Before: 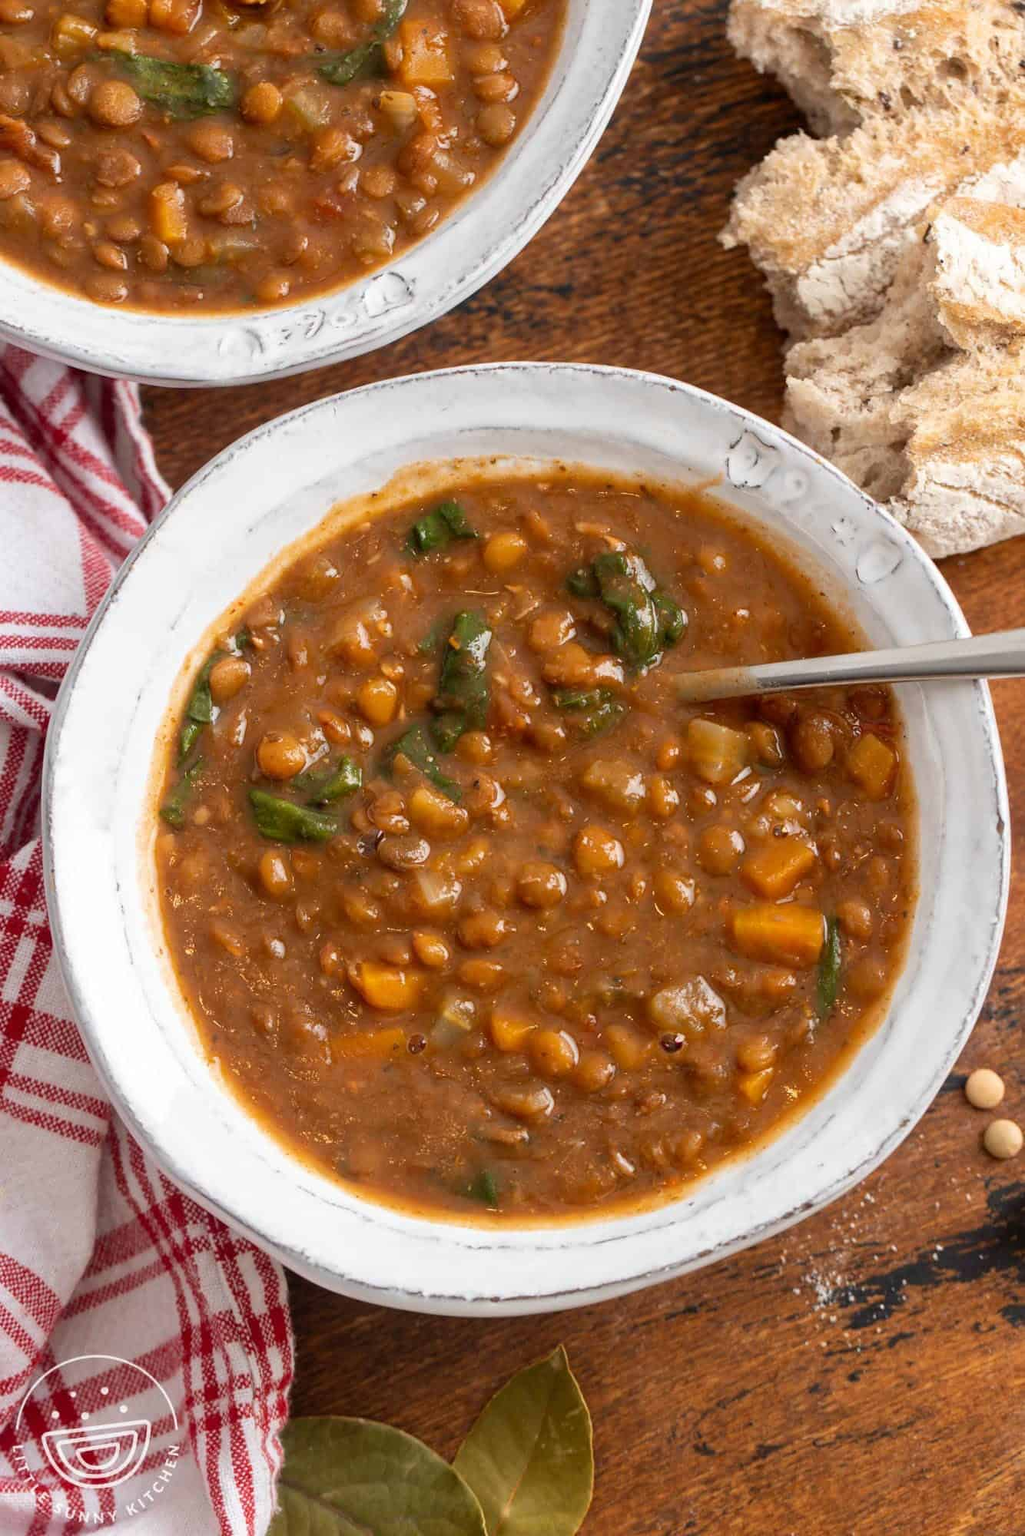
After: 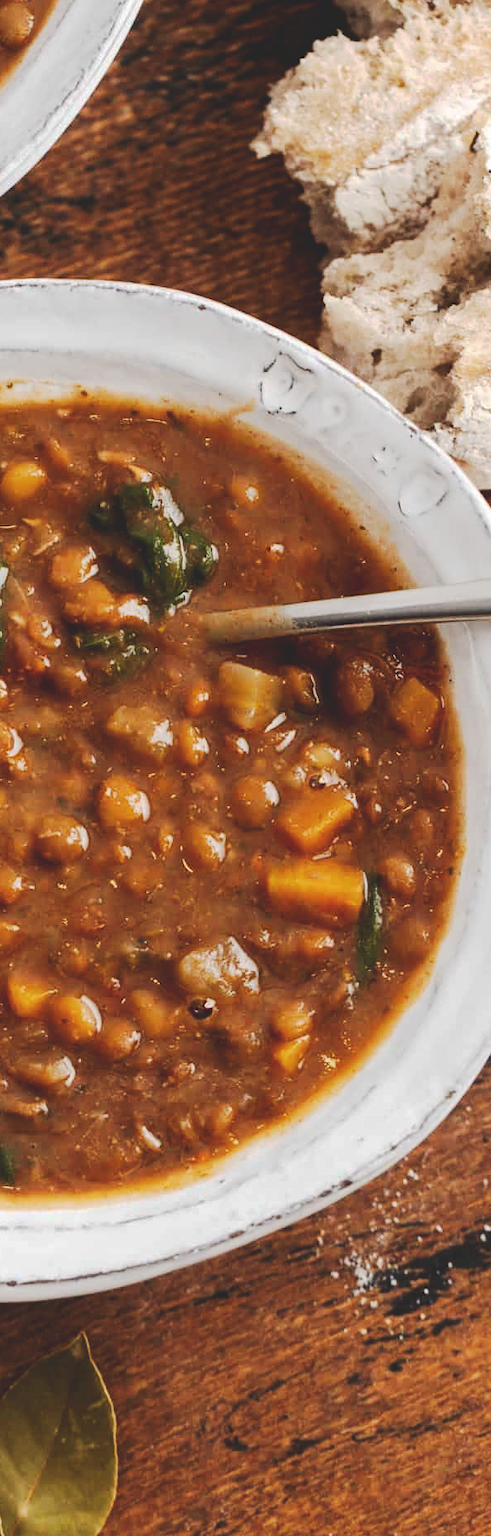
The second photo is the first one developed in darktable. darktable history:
crop: left 47.276%, top 6.633%, right 7.896%
contrast brightness saturation: contrast 0.113, saturation -0.176
tone curve: curves: ch0 [(0, 0) (0.003, 0.15) (0.011, 0.151) (0.025, 0.15) (0.044, 0.15) (0.069, 0.151) (0.1, 0.153) (0.136, 0.16) (0.177, 0.183) (0.224, 0.21) (0.277, 0.253) (0.335, 0.309) (0.399, 0.389) (0.468, 0.479) (0.543, 0.58) (0.623, 0.677) (0.709, 0.747) (0.801, 0.808) (0.898, 0.87) (1, 1)], preserve colors none
